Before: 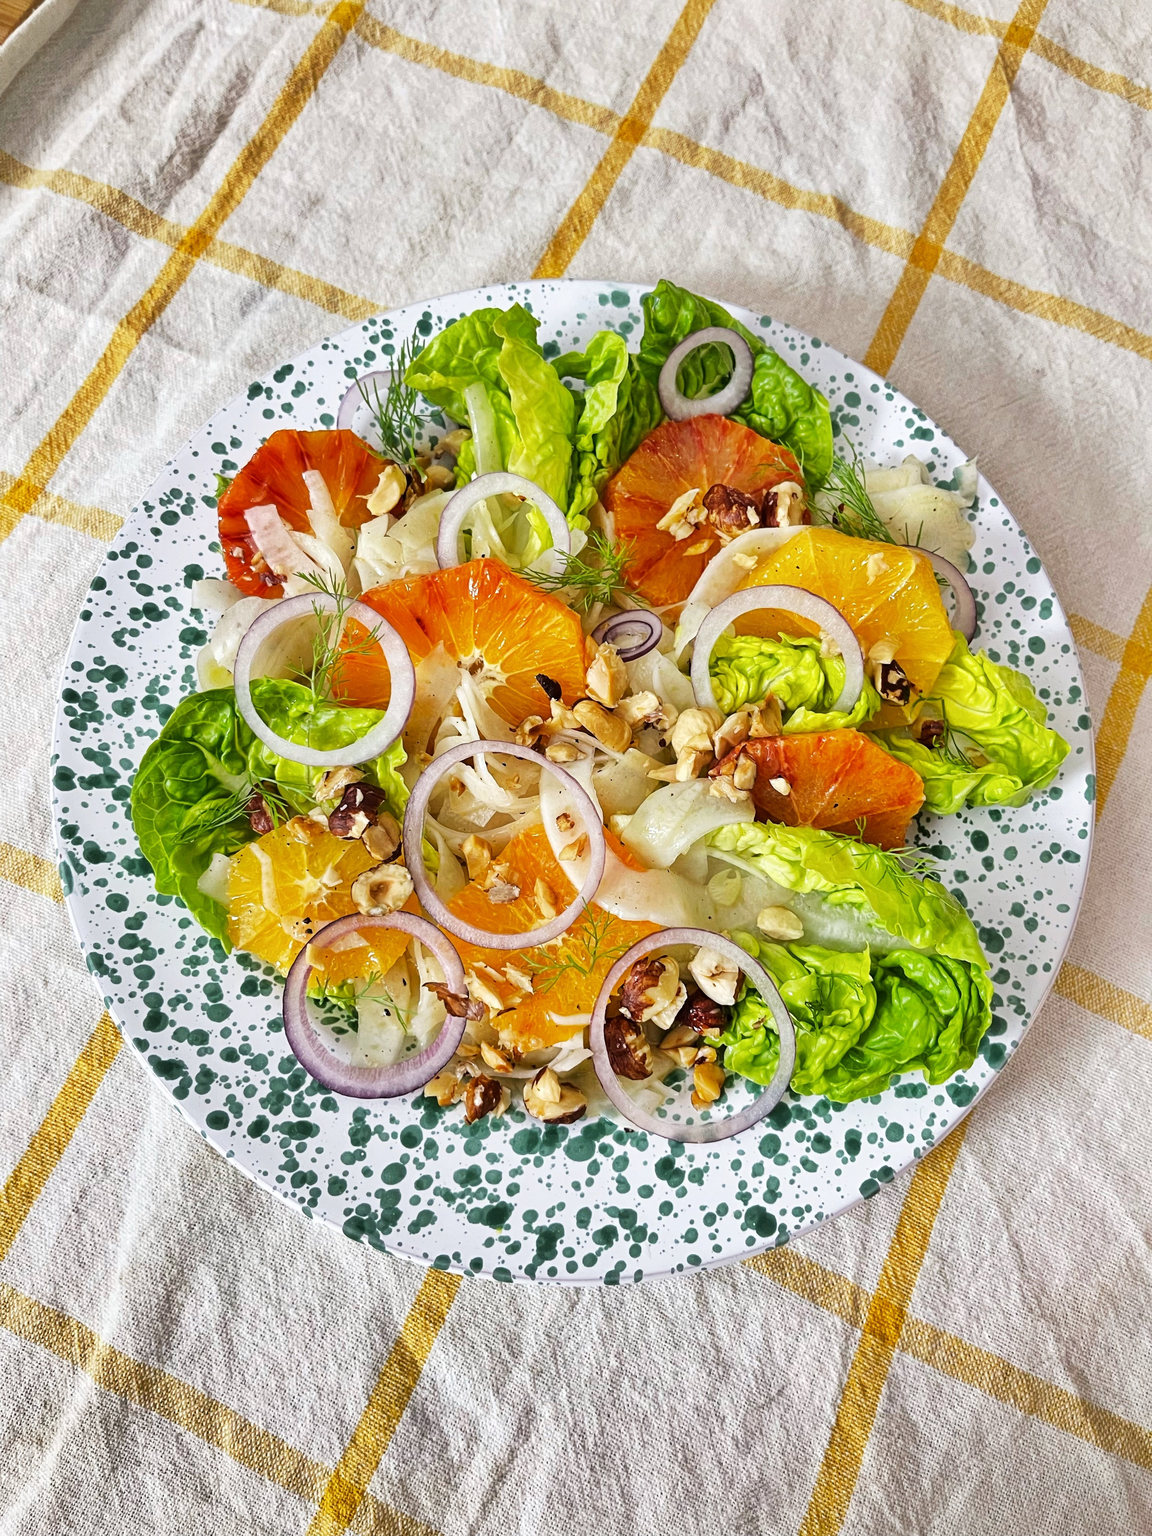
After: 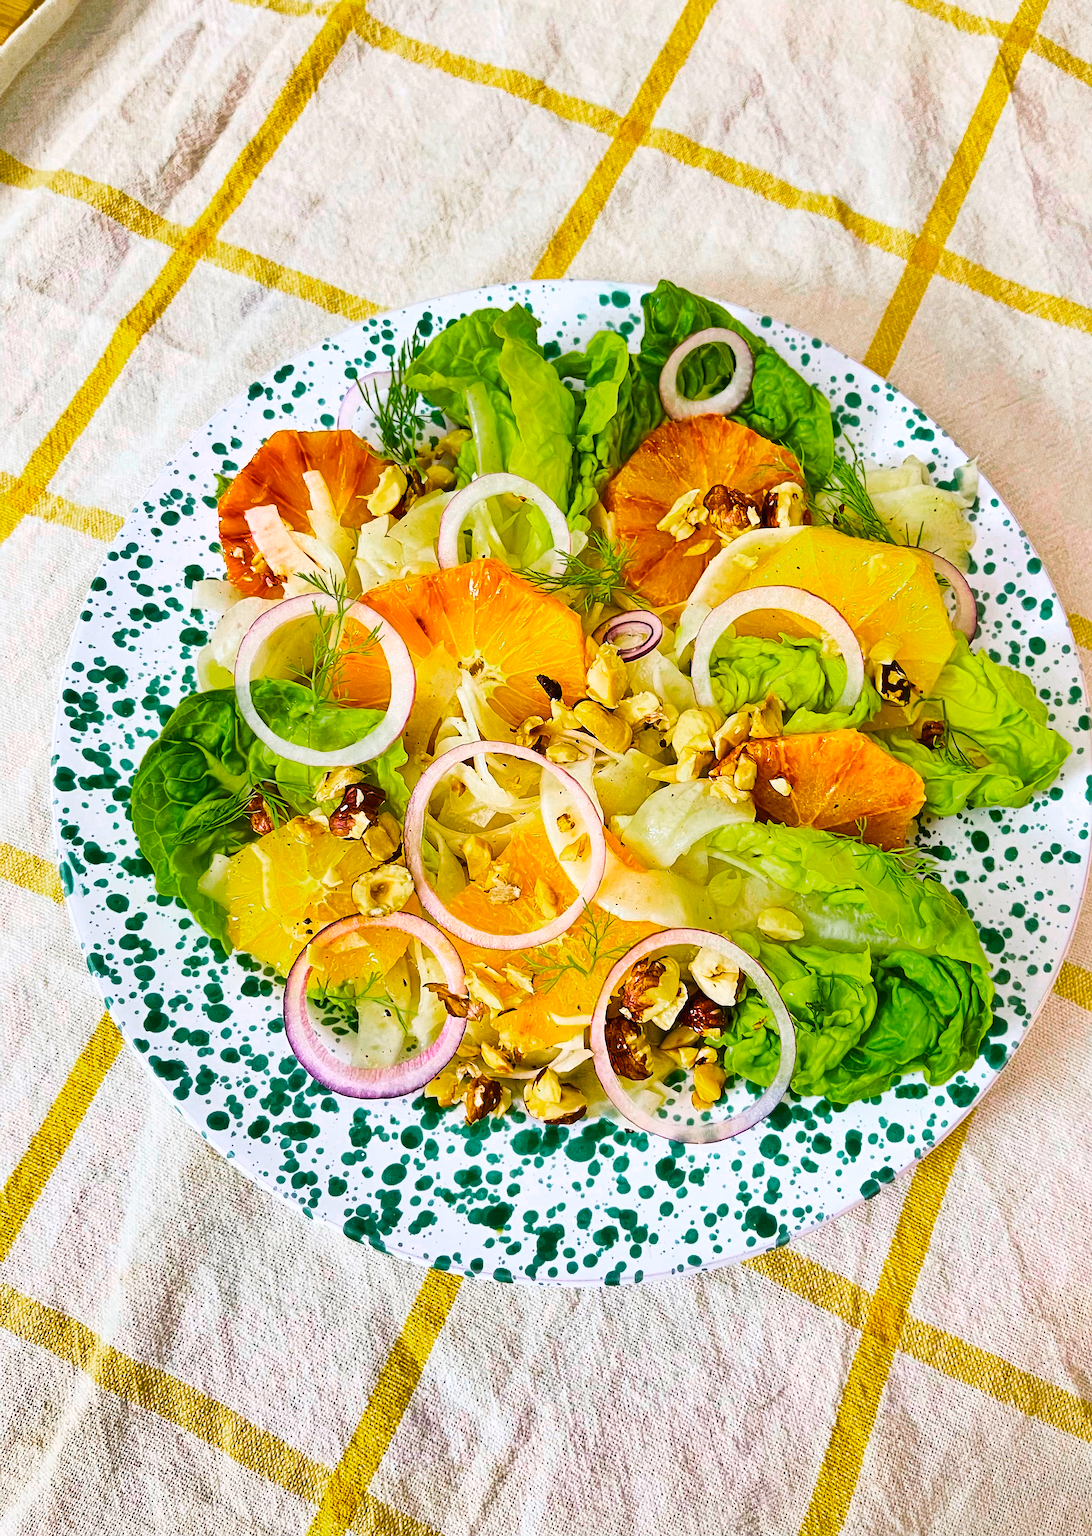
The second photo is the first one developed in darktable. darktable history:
exposure: compensate highlight preservation false
sharpen: on, module defaults
color balance rgb: linear chroma grading › mid-tones 7.186%, perceptual saturation grading › global saturation 39.2%, perceptual saturation grading › highlights -24.842%, perceptual saturation grading › mid-tones 35.003%, perceptual saturation grading › shadows 34.879%, perceptual brilliance grading › global brilliance 1.442%, perceptual brilliance grading › highlights -3.998%, global vibrance 42.35%
crop and rotate: left 0%, right 5.162%
color zones: curves: ch0 [(0, 0.558) (0.143, 0.548) (0.286, 0.447) (0.429, 0.259) (0.571, 0.5) (0.714, 0.5) (0.857, 0.593) (1, 0.558)]; ch1 [(0, 0.543) (0.01, 0.544) (0.12, 0.492) (0.248, 0.458) (0.5, 0.534) (0.748, 0.5) (0.99, 0.469) (1, 0.543)]; ch2 [(0, 0.507) (0.143, 0.522) (0.286, 0.505) (0.429, 0.5) (0.571, 0.5) (0.714, 0.5) (0.857, 0.5) (1, 0.507)]
contrast brightness saturation: contrast 0.198, brightness 0.164, saturation 0.217
